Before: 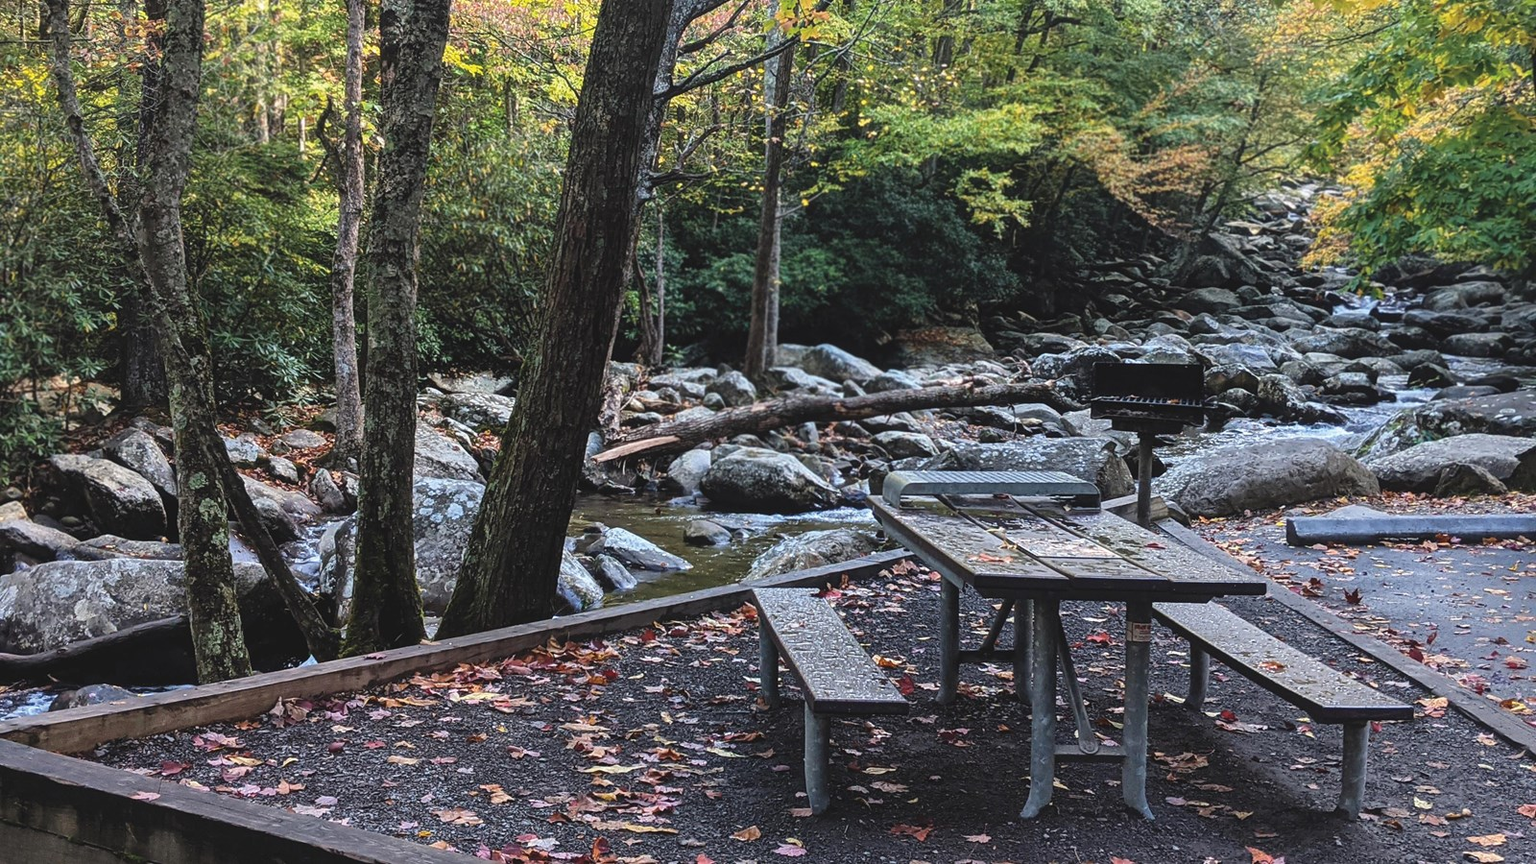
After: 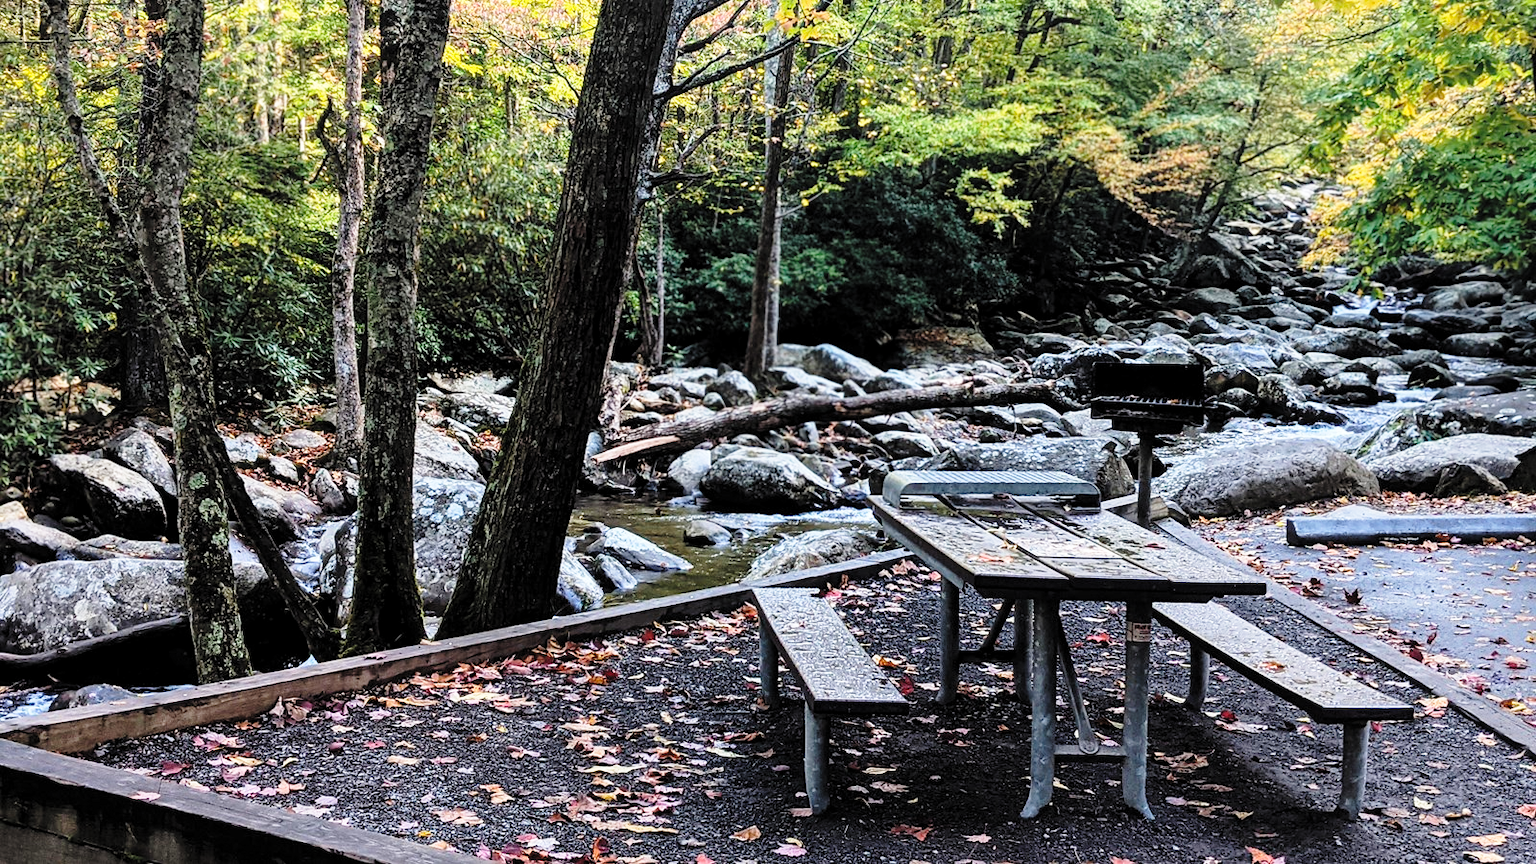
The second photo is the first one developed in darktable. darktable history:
exposure: compensate highlight preservation false
contrast brightness saturation: contrast 0.073, brightness 0.078, saturation 0.182
levels: white 99.93%, levels [0.116, 0.574, 1]
base curve: curves: ch0 [(0, 0) (0.028, 0.03) (0.121, 0.232) (0.46, 0.748) (0.859, 0.968) (1, 1)], preserve colors none
